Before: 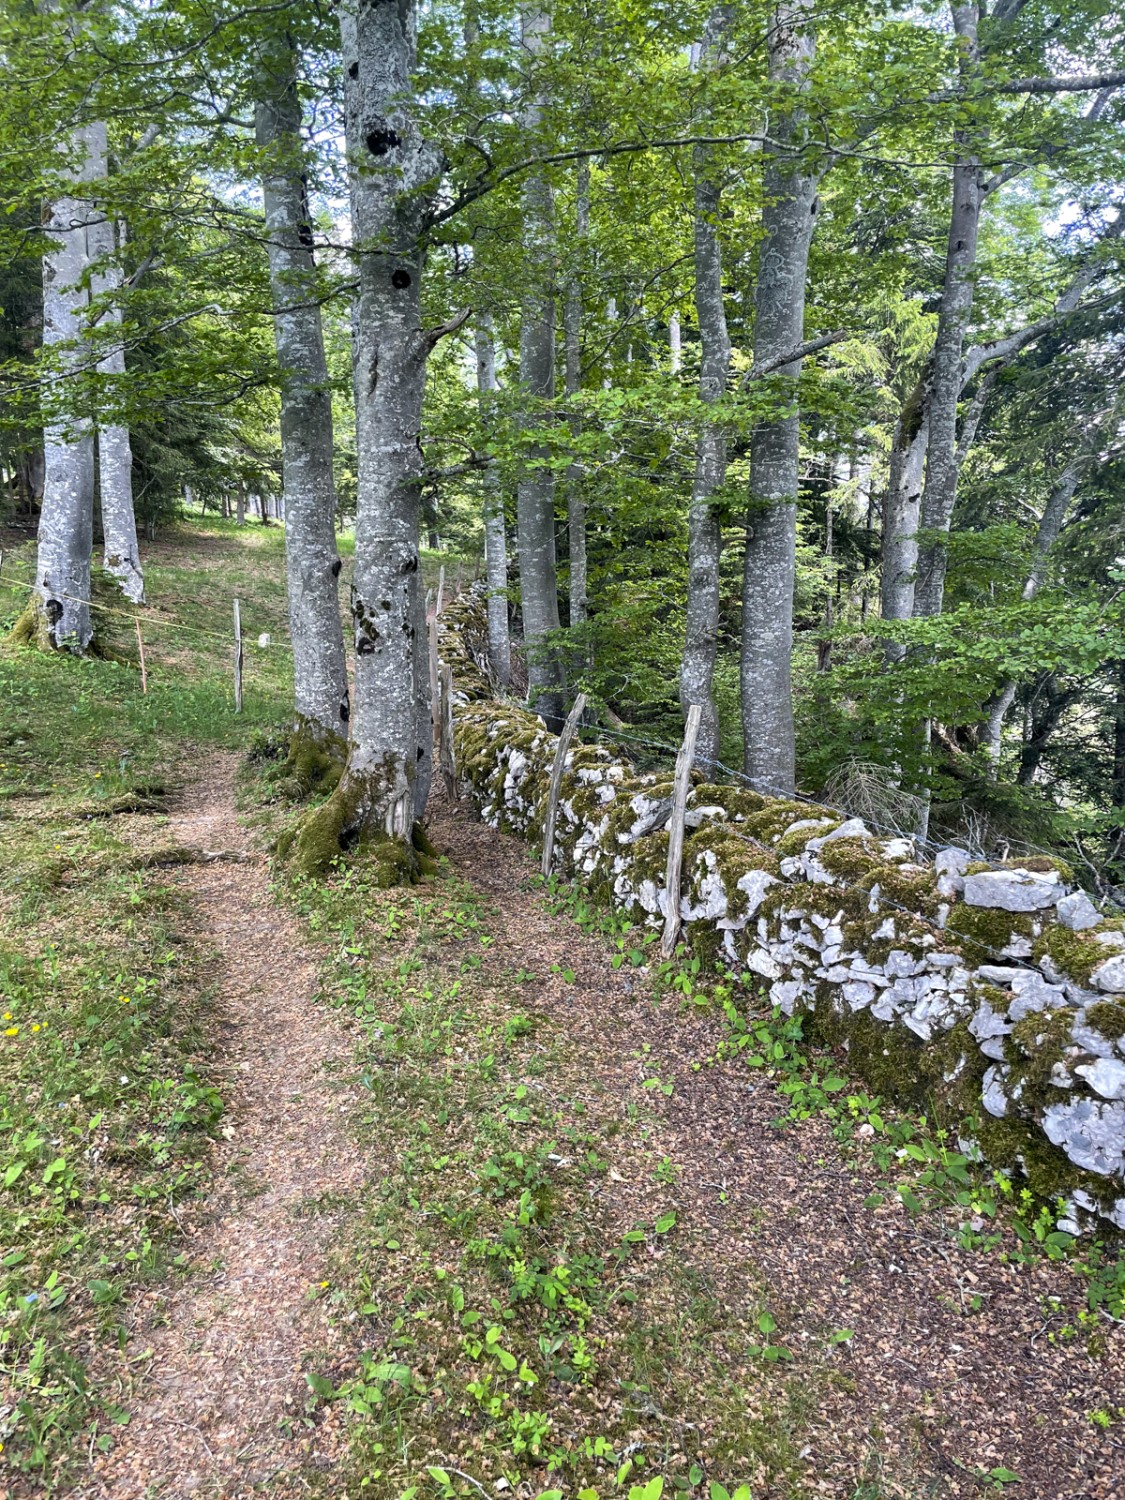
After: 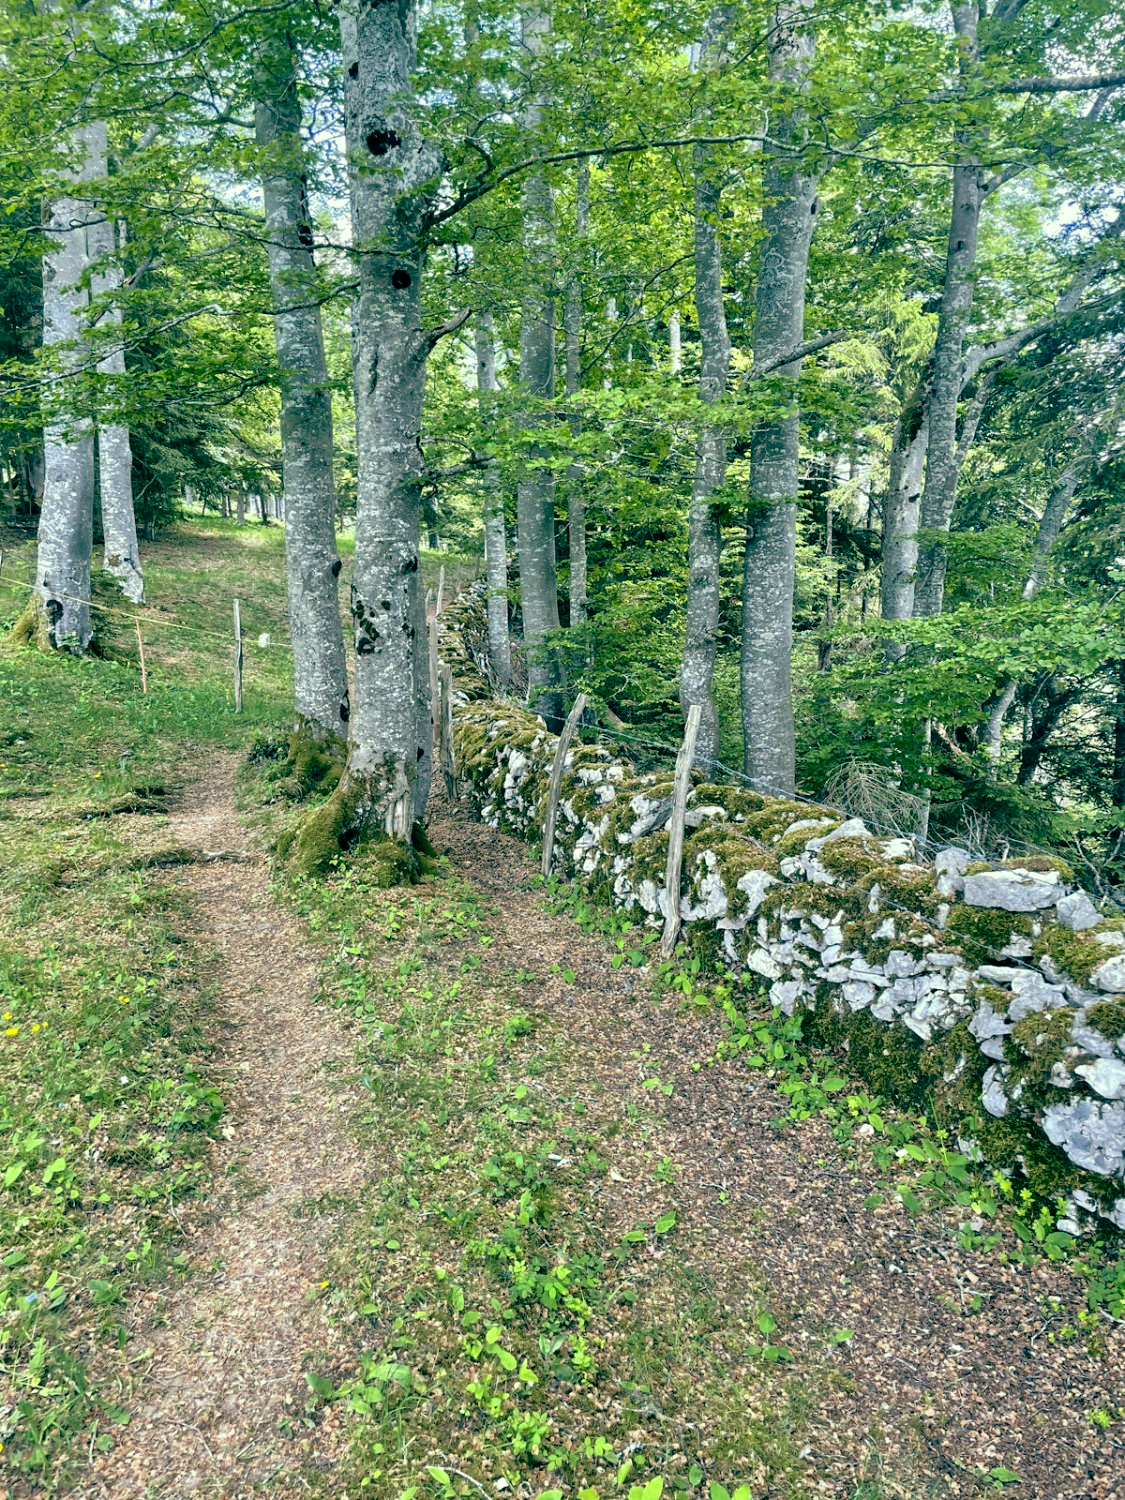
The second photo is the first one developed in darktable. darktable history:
color balance: mode lift, gamma, gain (sRGB), lift [1, 0.69, 1, 1], gamma [1, 1.482, 1, 1], gain [1, 1, 1, 0.802]
white balance: red 0.948, green 1.02, blue 1.176
tone equalizer: -8 EV 0.001 EV, -7 EV -0.004 EV, -6 EV 0.009 EV, -5 EV 0.032 EV, -4 EV 0.276 EV, -3 EV 0.644 EV, -2 EV 0.584 EV, -1 EV 0.187 EV, +0 EV 0.024 EV
